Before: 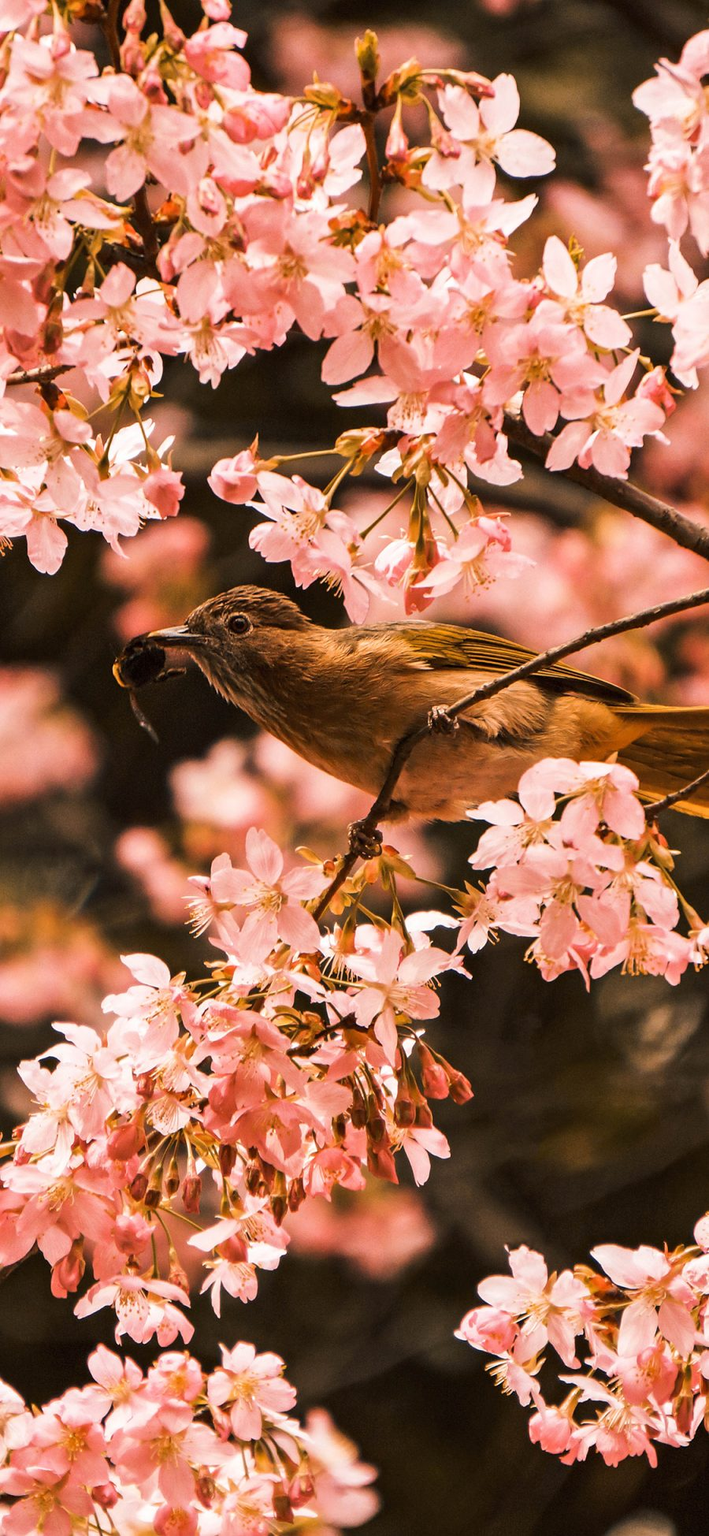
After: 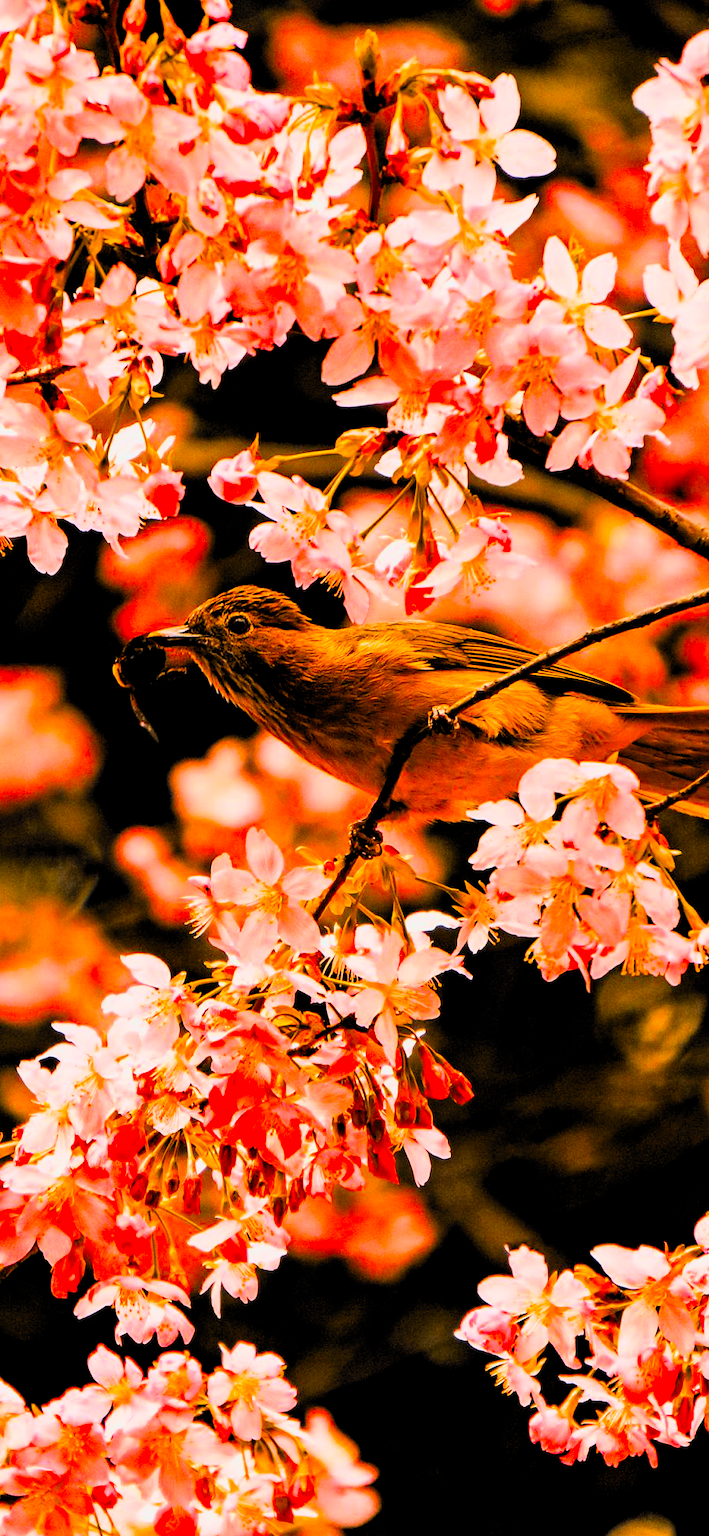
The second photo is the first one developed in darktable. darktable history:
color balance rgb: linear chroma grading › global chroma 15%, perceptual saturation grading › global saturation 30%
filmic rgb: black relative exposure -7.75 EV, white relative exposure 4.4 EV, threshold 3 EV, target black luminance 0%, hardness 3.76, latitude 50.51%, contrast 1.074, highlights saturation mix 10%, shadows ↔ highlights balance -0.22%, color science v4 (2020), enable highlight reconstruction true
contrast brightness saturation: contrast 0.2, brightness 0.16, saturation 0.22
rgb levels: levels [[0.013, 0.434, 0.89], [0, 0.5, 1], [0, 0.5, 1]]
